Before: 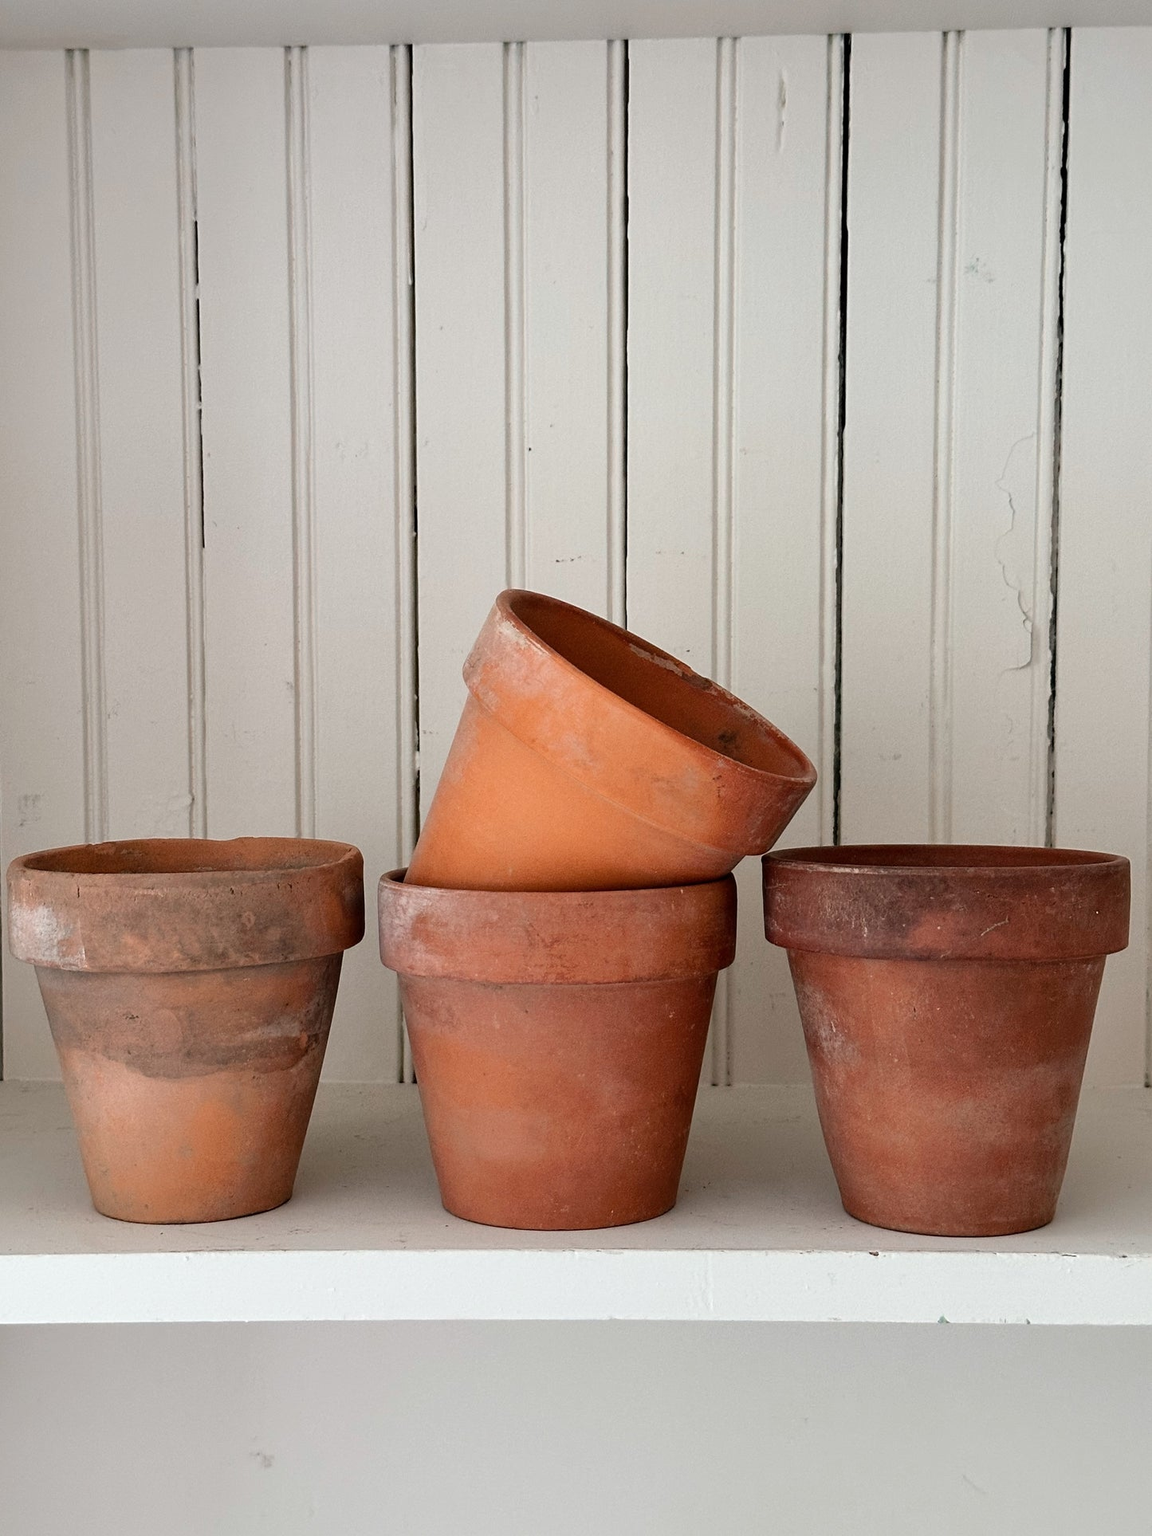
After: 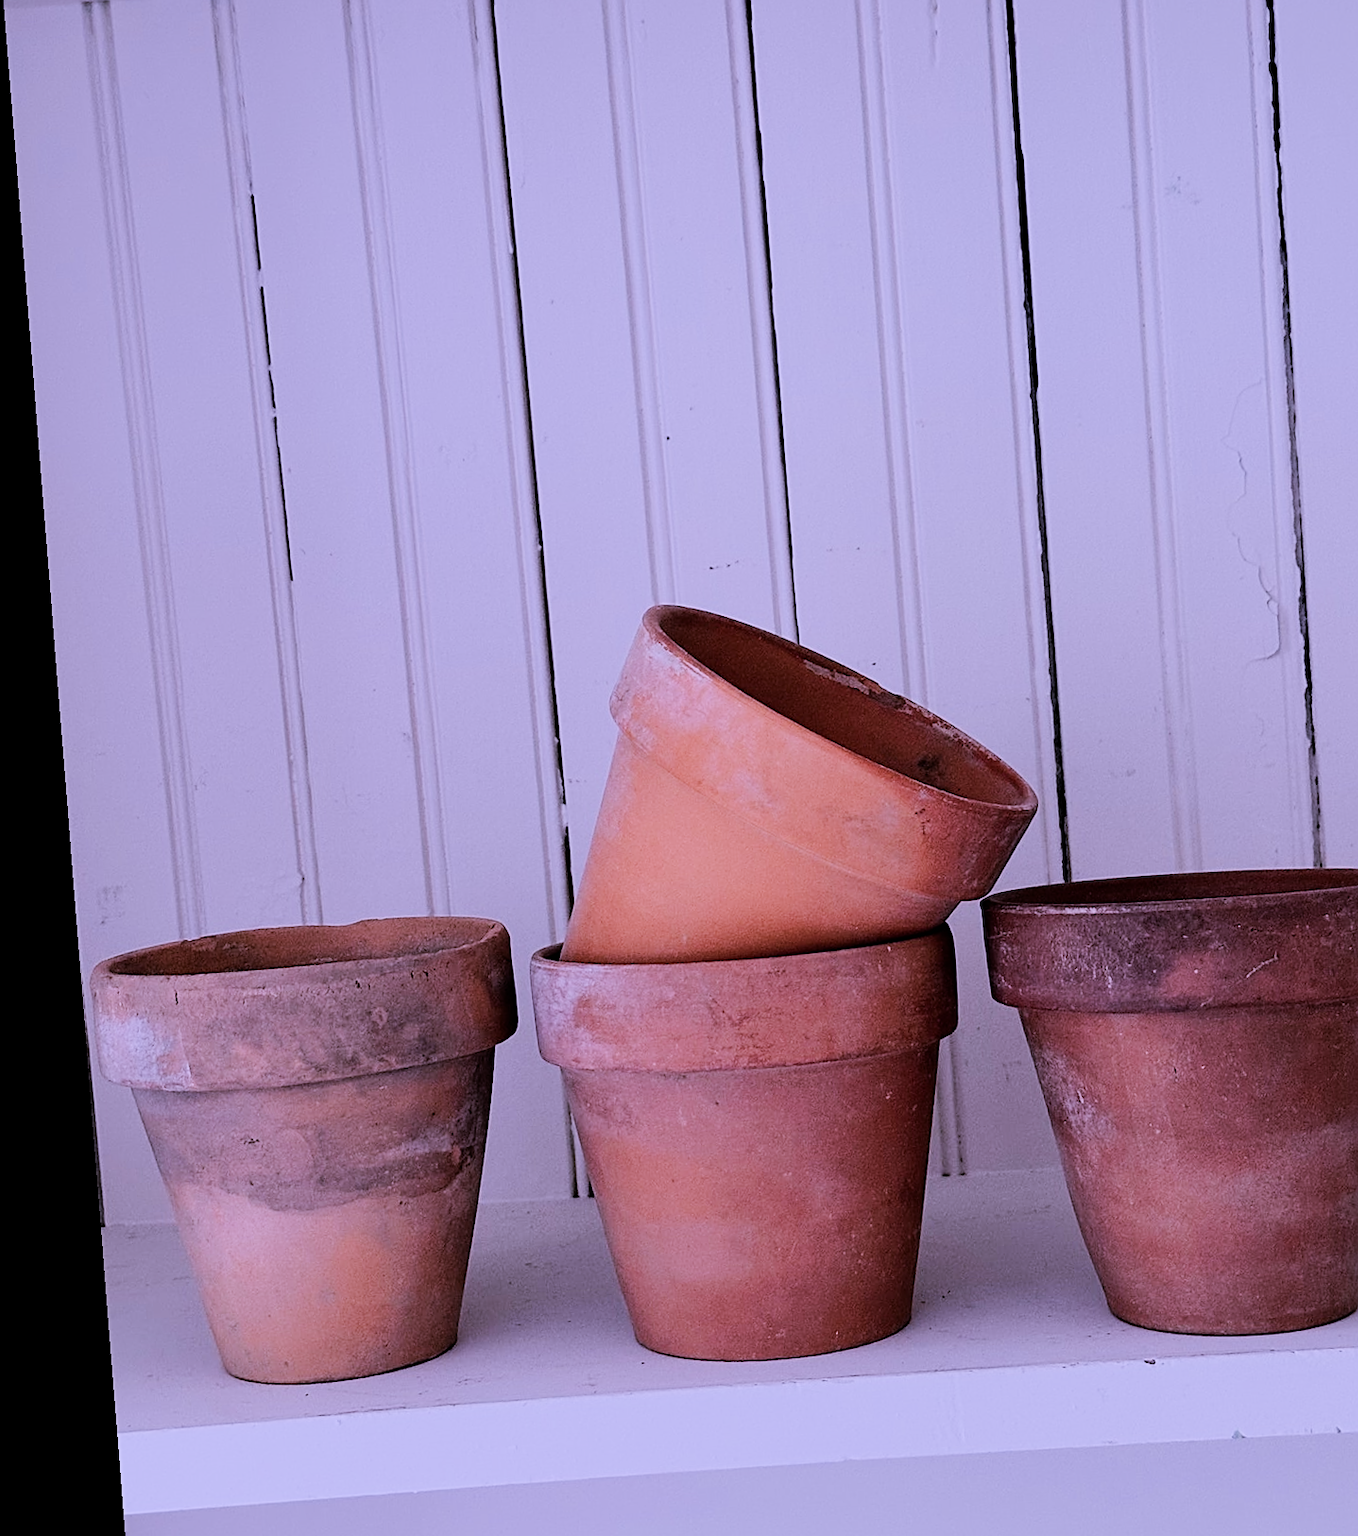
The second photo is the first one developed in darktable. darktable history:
rotate and perspective: rotation -4.2°, shear 0.006, automatic cropping off
sharpen: on, module defaults
tone equalizer: -8 EV -0.417 EV, -7 EV -0.389 EV, -6 EV -0.333 EV, -5 EV -0.222 EV, -3 EV 0.222 EV, -2 EV 0.333 EV, -1 EV 0.389 EV, +0 EV 0.417 EV, edges refinement/feathering 500, mask exposure compensation -1.57 EV, preserve details no
color calibration: output R [1.107, -0.012, -0.003, 0], output B [0, 0, 1.308, 0], illuminant custom, x 0.389, y 0.387, temperature 3838.64 K
rgb levels: preserve colors max RGB
white balance: red 0.925, blue 1.046
filmic rgb: black relative exposure -7.32 EV, white relative exposure 5.09 EV, hardness 3.2
crop: top 7.49%, right 9.717%, bottom 11.943%
